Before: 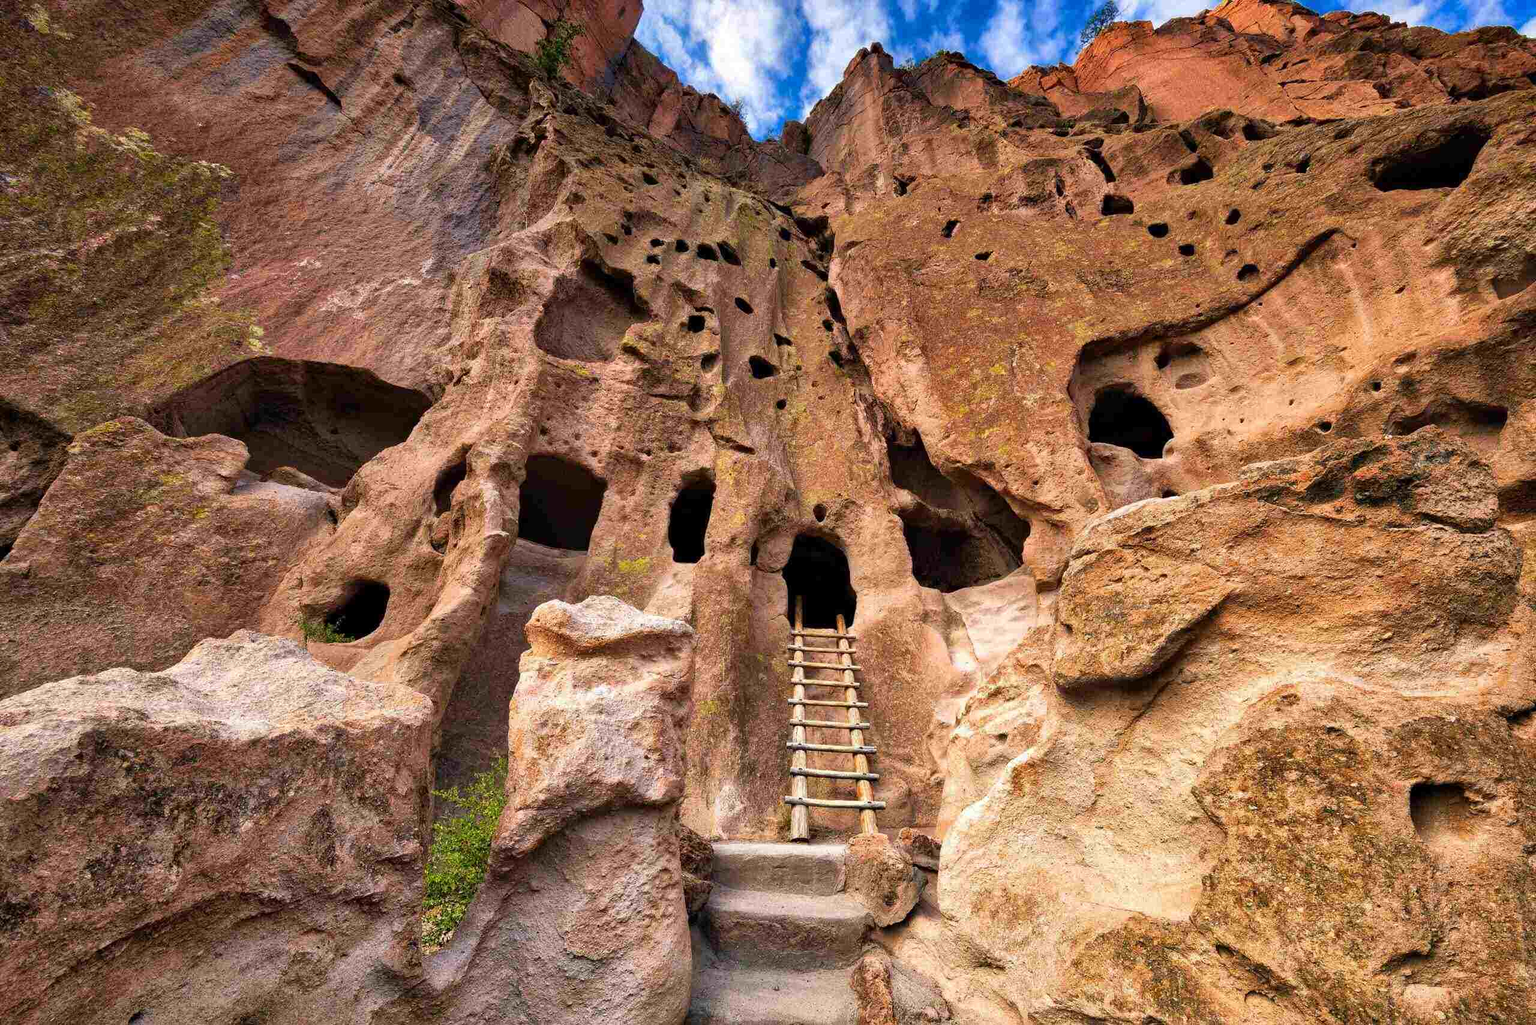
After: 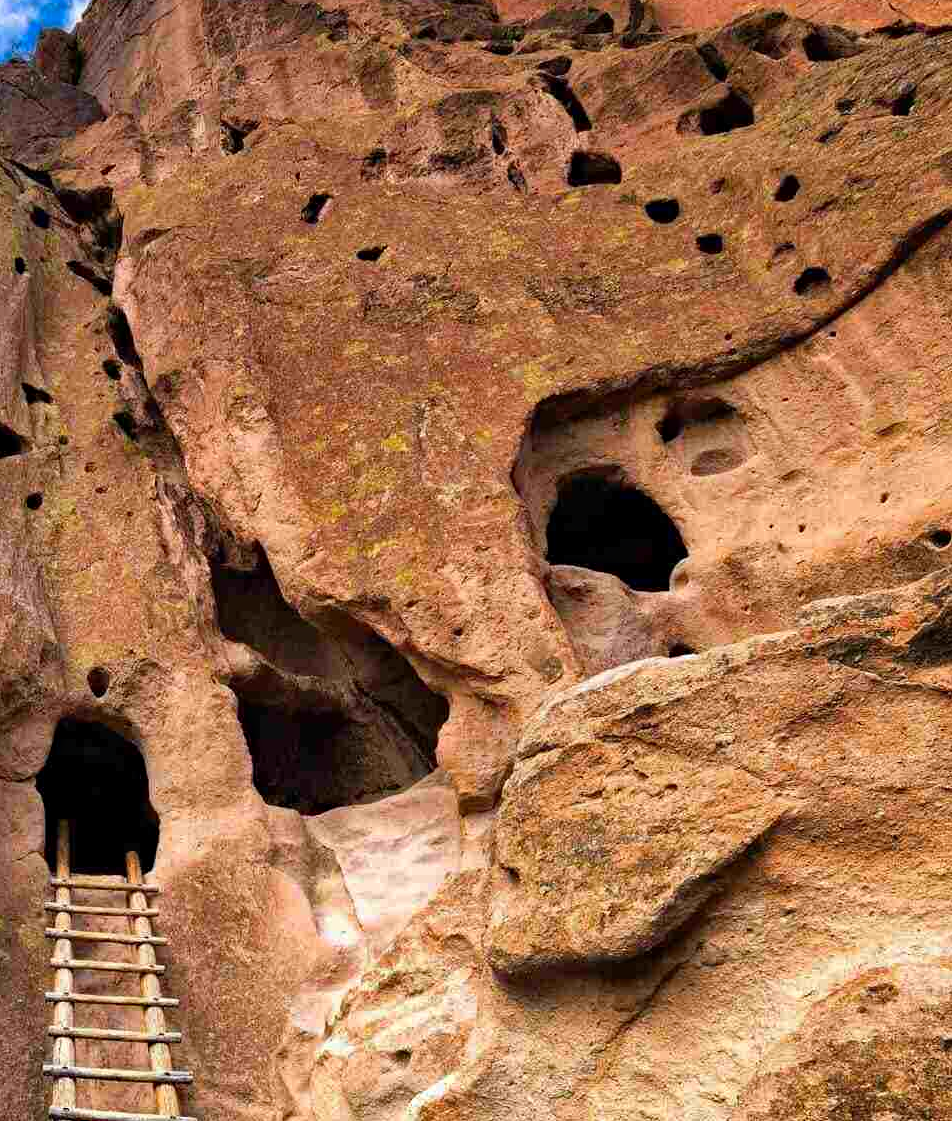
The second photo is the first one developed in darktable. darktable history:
crop and rotate: left 49.532%, top 10.147%, right 13.266%, bottom 24.258%
haze removal: compatibility mode true, adaptive false
